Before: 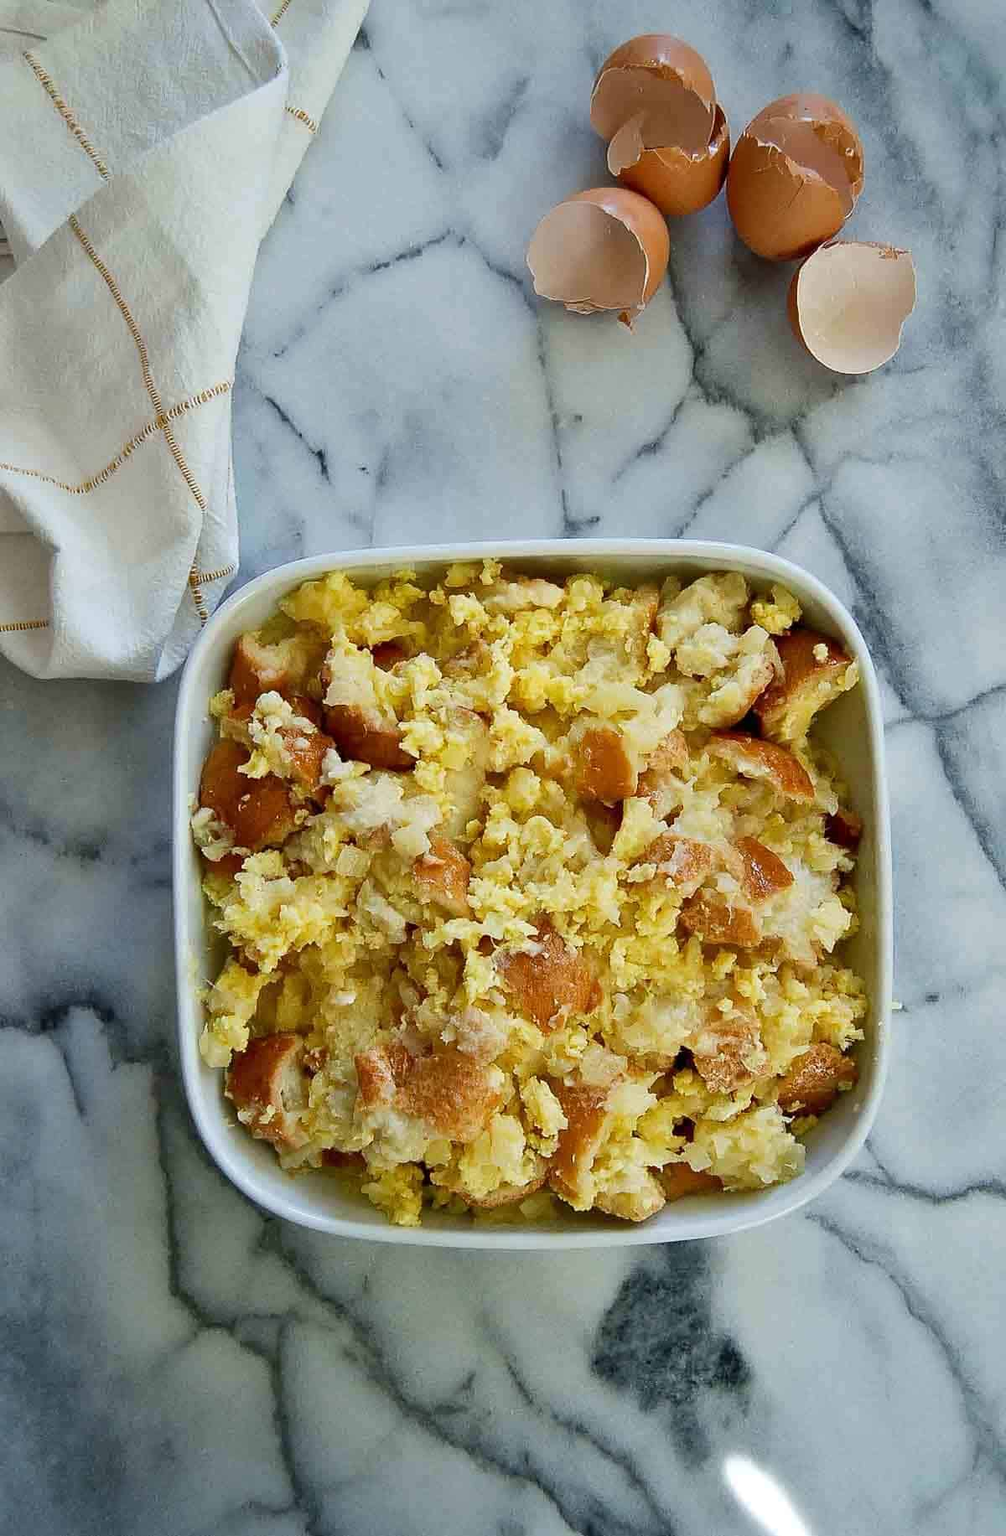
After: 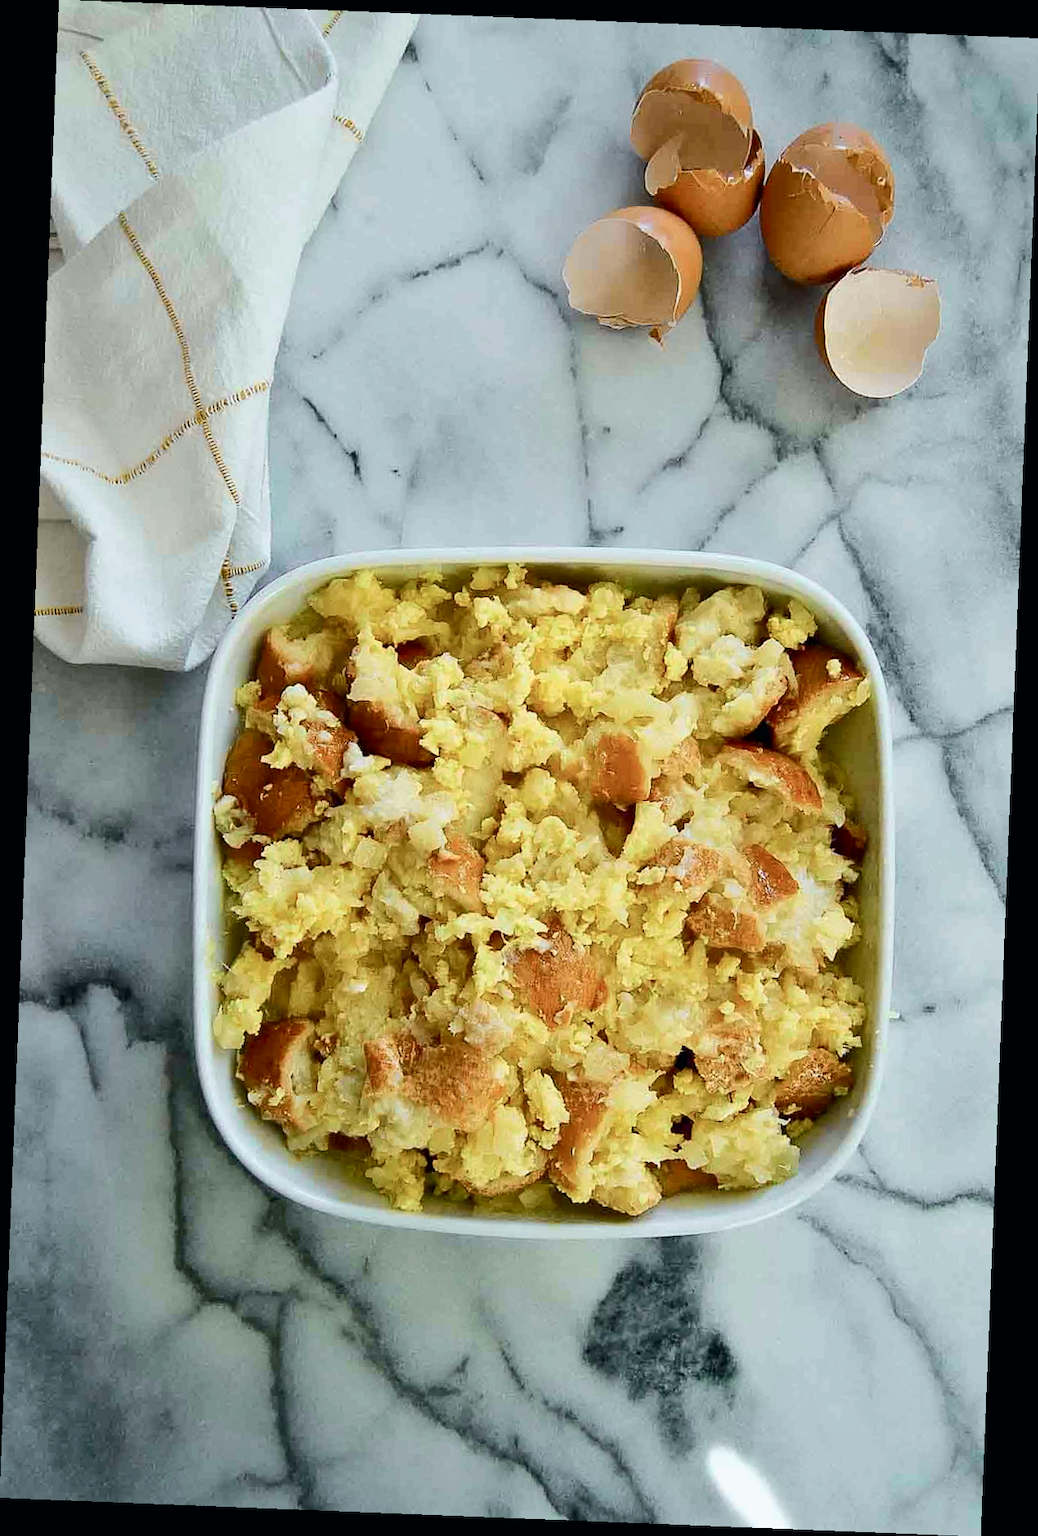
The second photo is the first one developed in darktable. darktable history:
rotate and perspective: rotation 2.27°, automatic cropping off
tone curve: curves: ch0 [(0, 0) (0.035, 0.017) (0.131, 0.108) (0.279, 0.279) (0.476, 0.554) (0.617, 0.693) (0.704, 0.77) (0.801, 0.854) (0.895, 0.927) (1, 0.976)]; ch1 [(0, 0) (0.318, 0.278) (0.444, 0.427) (0.493, 0.488) (0.508, 0.502) (0.534, 0.526) (0.562, 0.555) (0.645, 0.648) (0.746, 0.764) (1, 1)]; ch2 [(0, 0) (0.316, 0.292) (0.381, 0.37) (0.423, 0.448) (0.476, 0.482) (0.502, 0.495) (0.522, 0.518) (0.533, 0.532) (0.593, 0.622) (0.634, 0.663) (0.7, 0.7) (0.861, 0.808) (1, 0.951)], color space Lab, independent channels, preserve colors none
